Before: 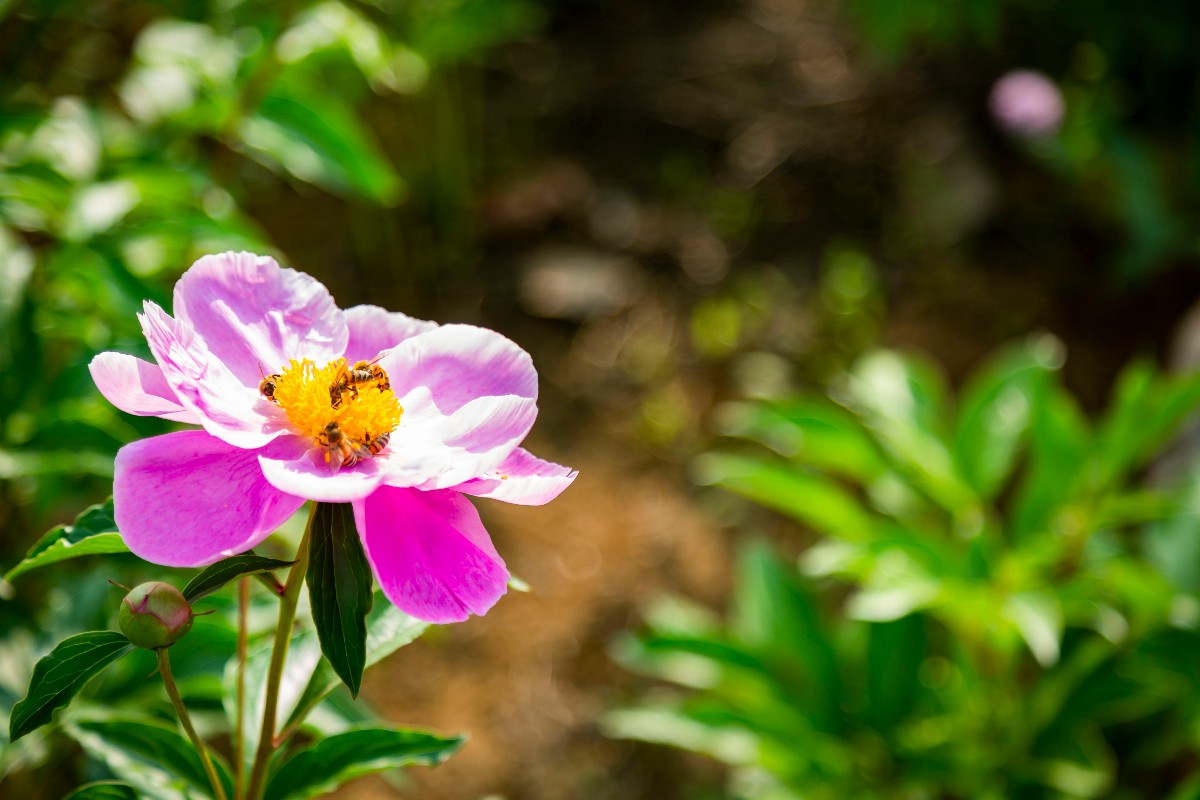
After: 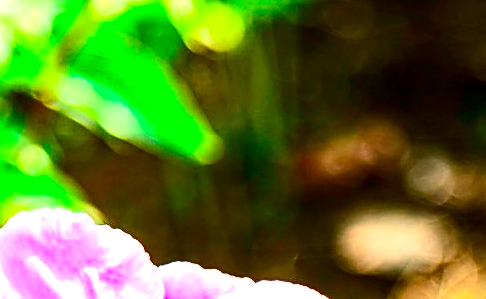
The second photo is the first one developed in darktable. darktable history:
crop: left 15.461%, top 5.439%, right 44.019%, bottom 57.088%
sharpen: amount 0.498
local contrast: on, module defaults
exposure: black level correction 0, exposure 1.49 EV, compensate highlight preservation false
contrast brightness saturation: contrast 0.408, brightness 0.053, saturation 0.25
